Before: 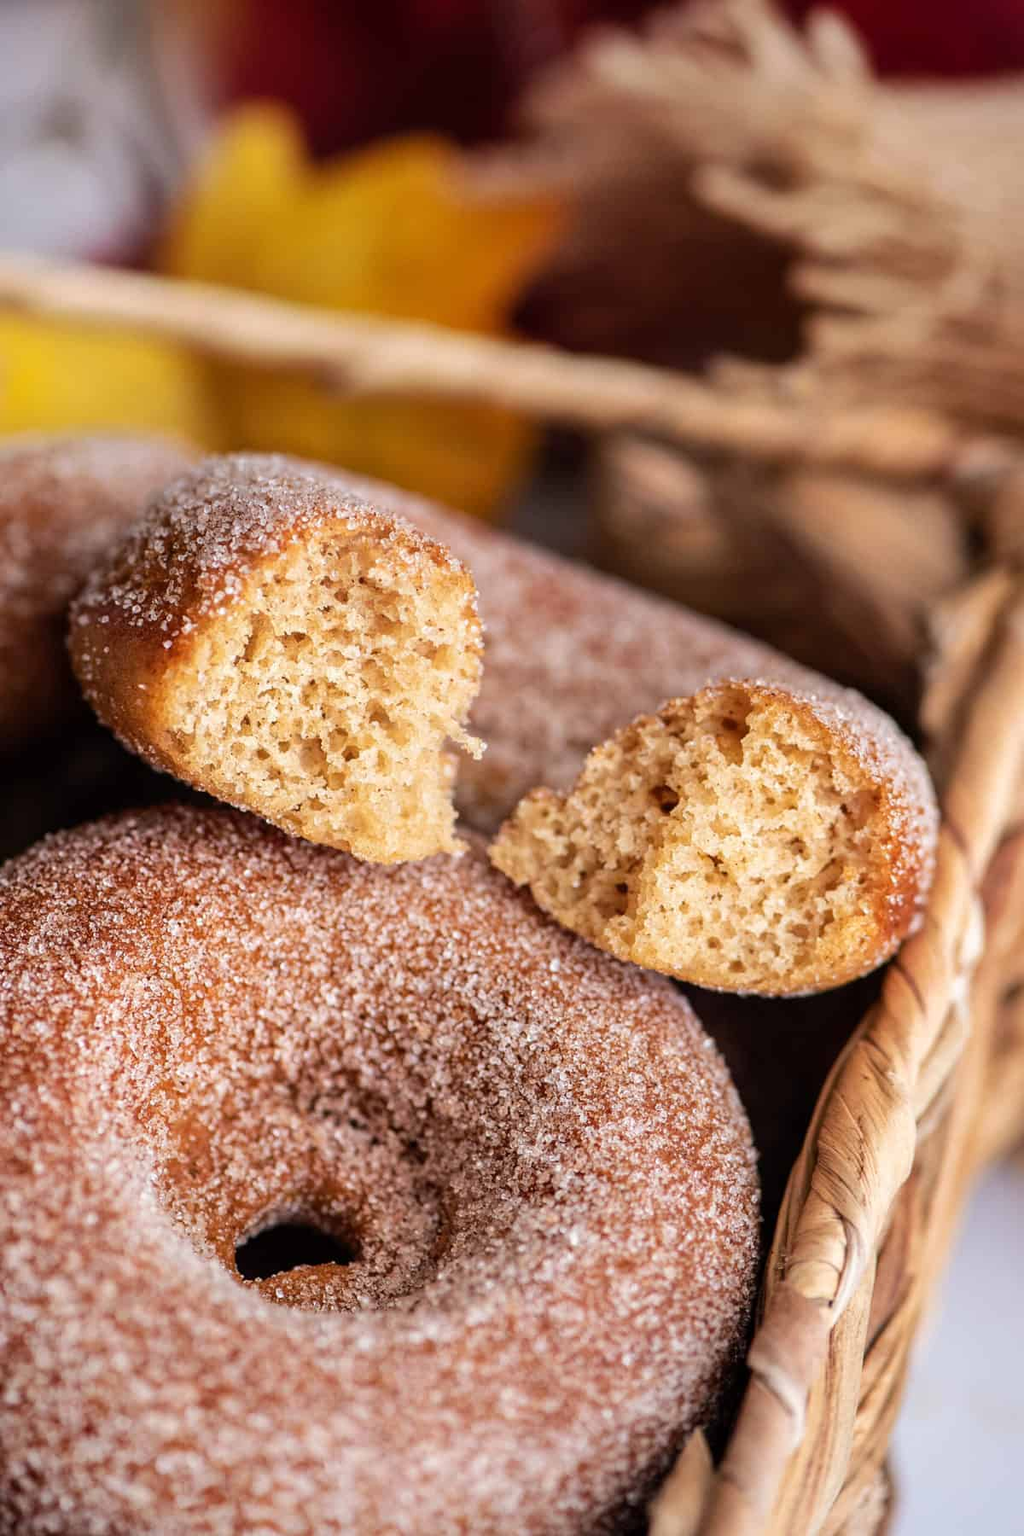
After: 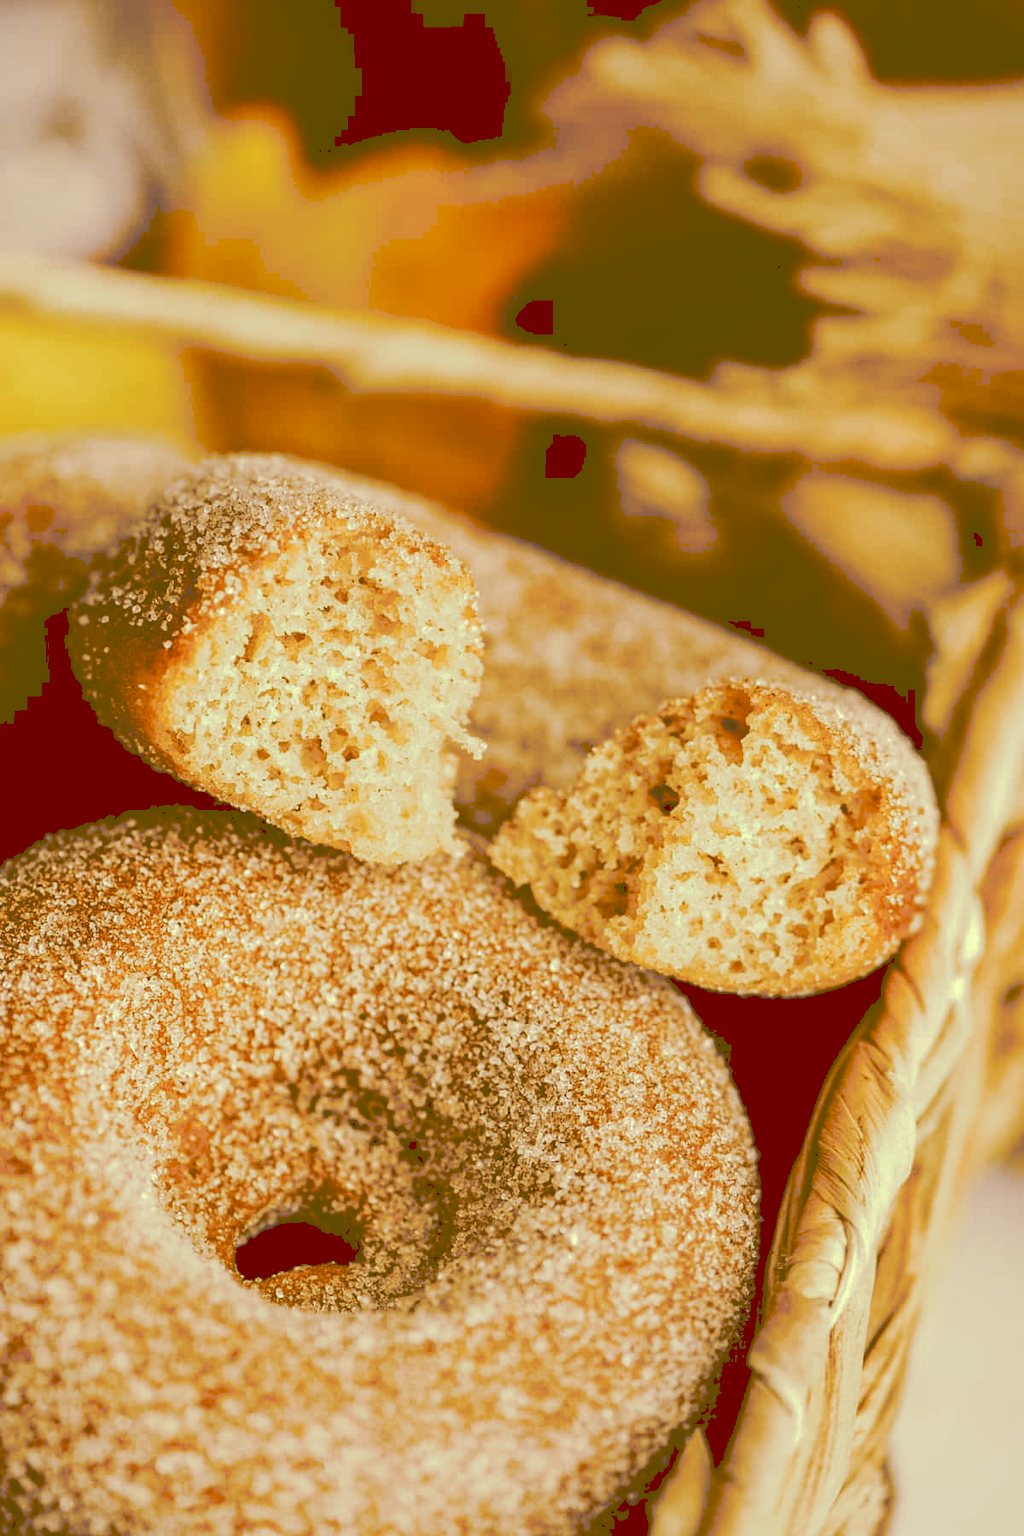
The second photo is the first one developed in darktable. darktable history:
tone curve: curves: ch0 [(0, 0) (0.003, 0.318) (0.011, 0.318) (0.025, 0.318) (0.044, 0.32) (0.069, 0.321) (0.1, 0.322) (0.136, 0.324) (0.177, 0.327) (0.224, 0.332) (0.277, 0.352) (0.335, 0.397) (0.399, 0.458) (0.468, 0.539) (0.543, 0.617) (0.623, 0.689) (0.709, 0.752) (0.801, 0.819) (0.898, 0.871) (1, 1)], preserve colors none
color look up table: target L [97.88, 86.44, 78.21, 78.67, 77.06, 64.81, 56.89, 48.34, 50.21, 39.14, 33.38, 13.99, 82.71, 84.06, 73.93, 76.78, 69.69, 64.44, 56.85, 63.23, 57.93, 49.68, 45.64, 42.71, 33.94, 31.43, 25.65, 11.24, 99.74, 85.4, 74.91, 81.48, 65.81, 87.07, 73.02, 48.77, 76.17, 49.45, 49.57, 33.22, 14.91, 29.94, 12.53, 12.7, 11.32, 66.12, 46.91, 46.54, 32.06], target a [-22.87, -27.62, -40.54, -41.28, -12.08, -7.44, -27.85, -34.91, -13.27, -14.29, -10.18, 37.8, 1.06, 1.776, 17.02, 17.72, 39.27, 46.37, 11.98, 21.9, 42.54, 33.69, 13.25, 43.54, 15.01, 28.5, 26.8, 47.84, -5.241, 11.82, 3.589, 6.832, 7.57, 8.91, 12.28, 8.27, 15.27, 44.61, 14.54, 23.37, 41.67, 24.71, 50.34, 50.67, 48, -31.35, -12.04, -8.613, -0.772], target b [50.12, 54.81, 35.7, 50.05, 31.89, 37.55, 37.32, 82.75, 21.59, 67.04, 57.04, 23.8, 64.86, 32.76, 51.83, 36.32, 31.24, 48.57, 97.42, 28.22, 99.32, 84.88, 78.16, 73.2, 58, 53.73, 43.91, 19.06, 33.83, 19.81, 4.358, 17.31, 24.14, 16.24, -4.728, 23.97, -1.582, 16.23, 15.49, 20.44, 25.36, -13.55, 21.27, 21.47, 19.16, 11.2, 10.91, -5.874, 54.68], num patches 49
